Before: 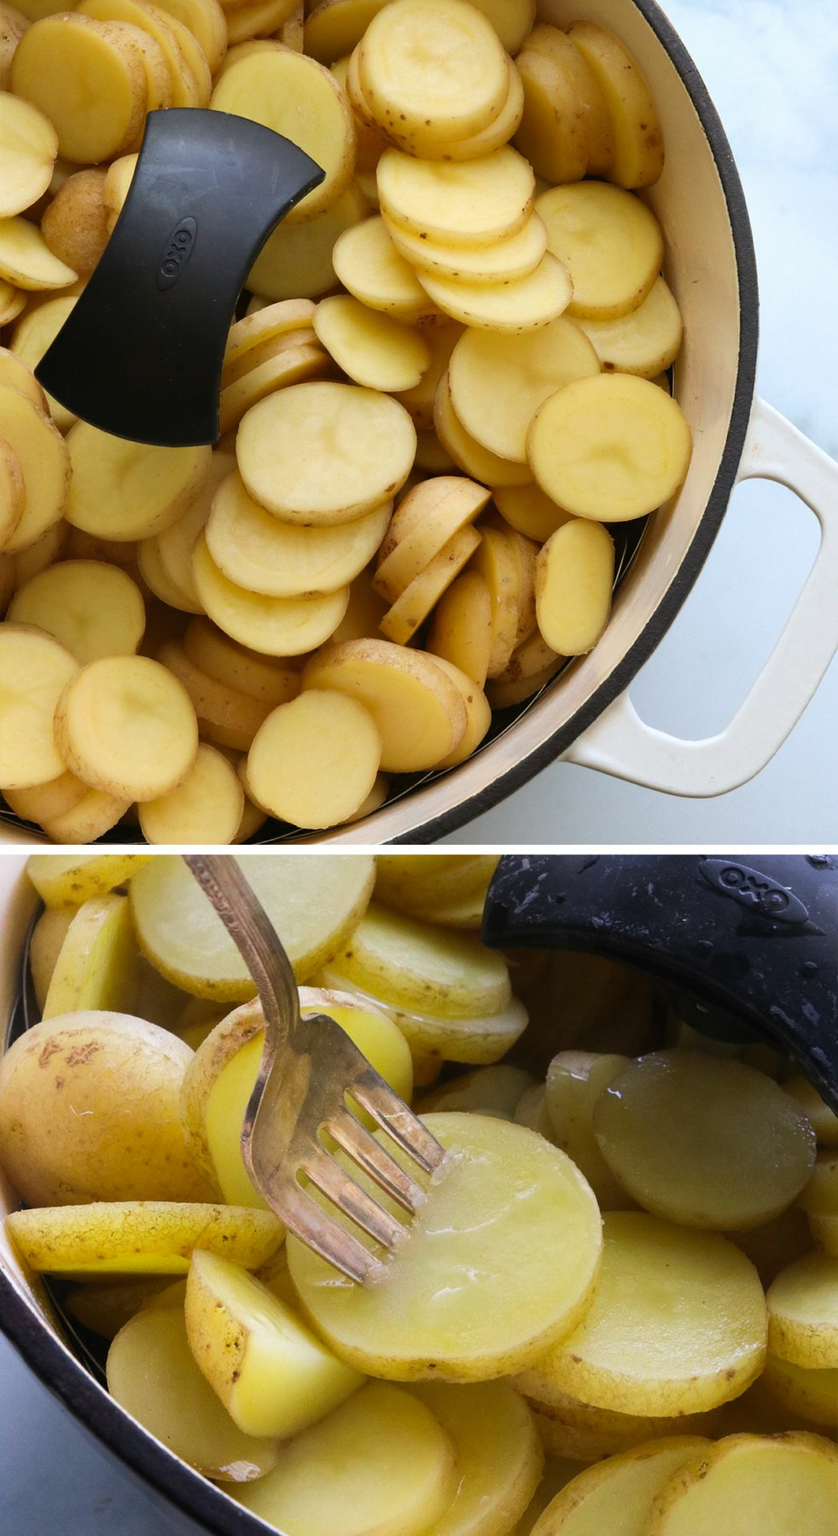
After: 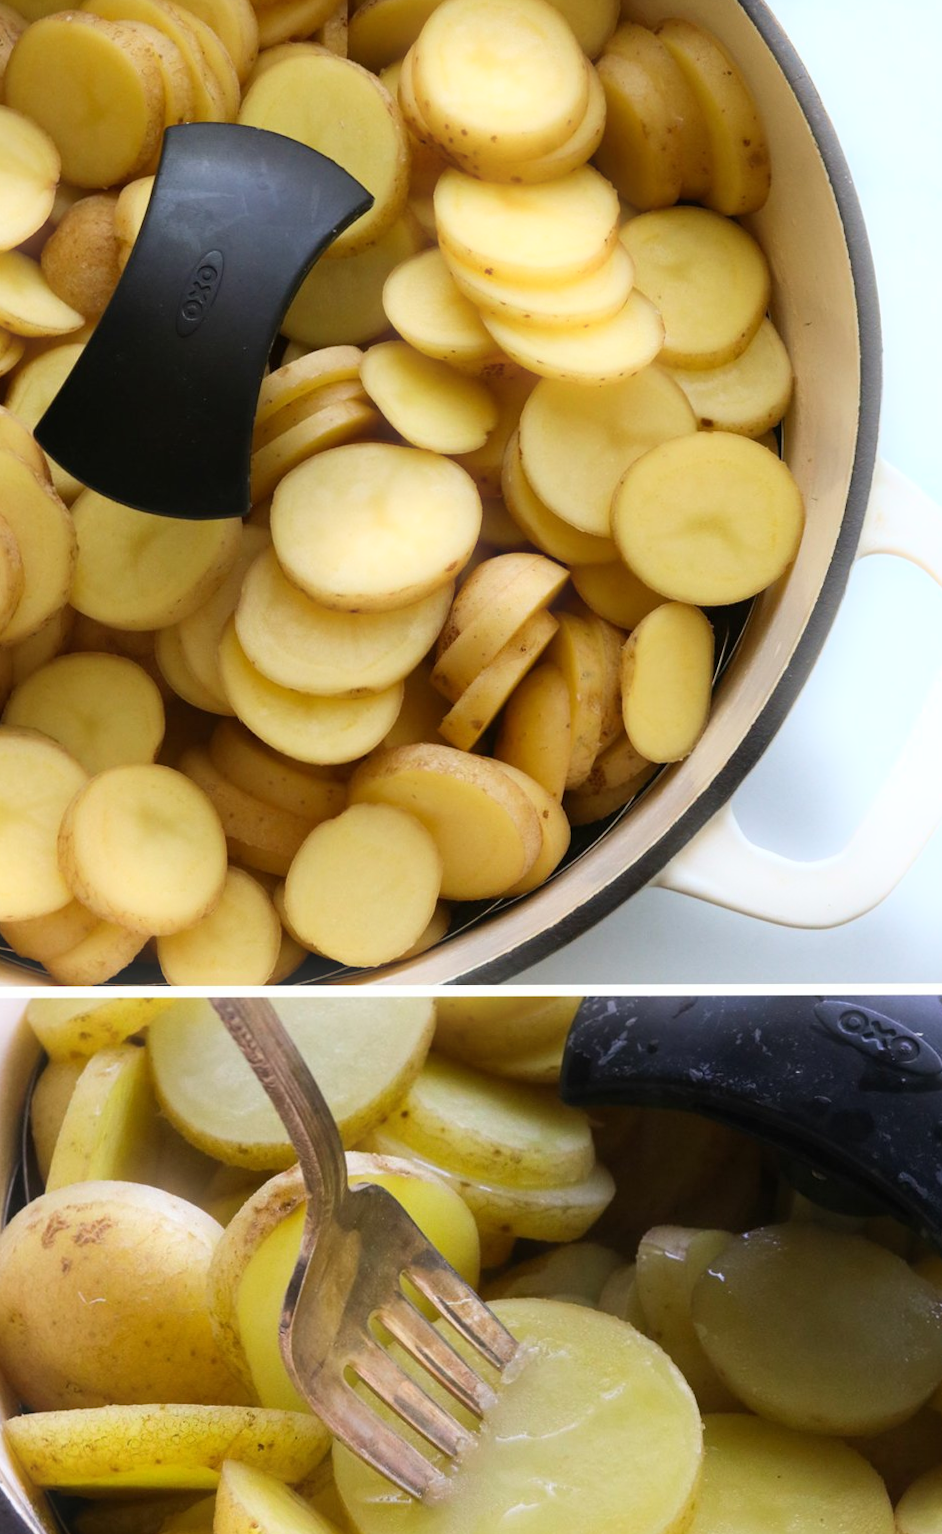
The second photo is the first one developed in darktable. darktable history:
bloom: size 5%, threshold 95%, strength 15%
crop and rotate: angle 0.2°, left 0.275%, right 3.127%, bottom 14.18%
